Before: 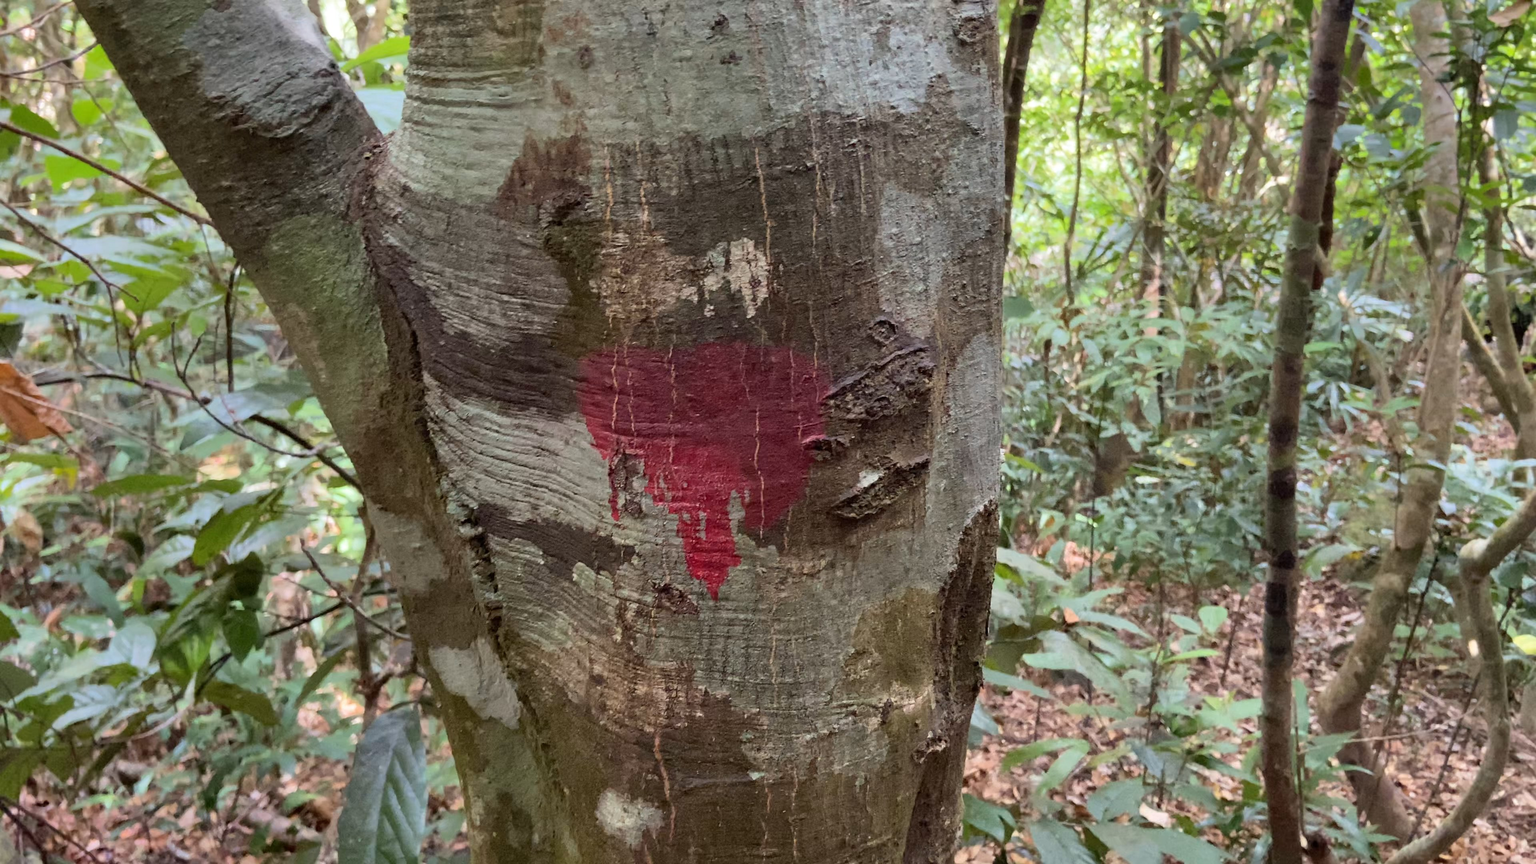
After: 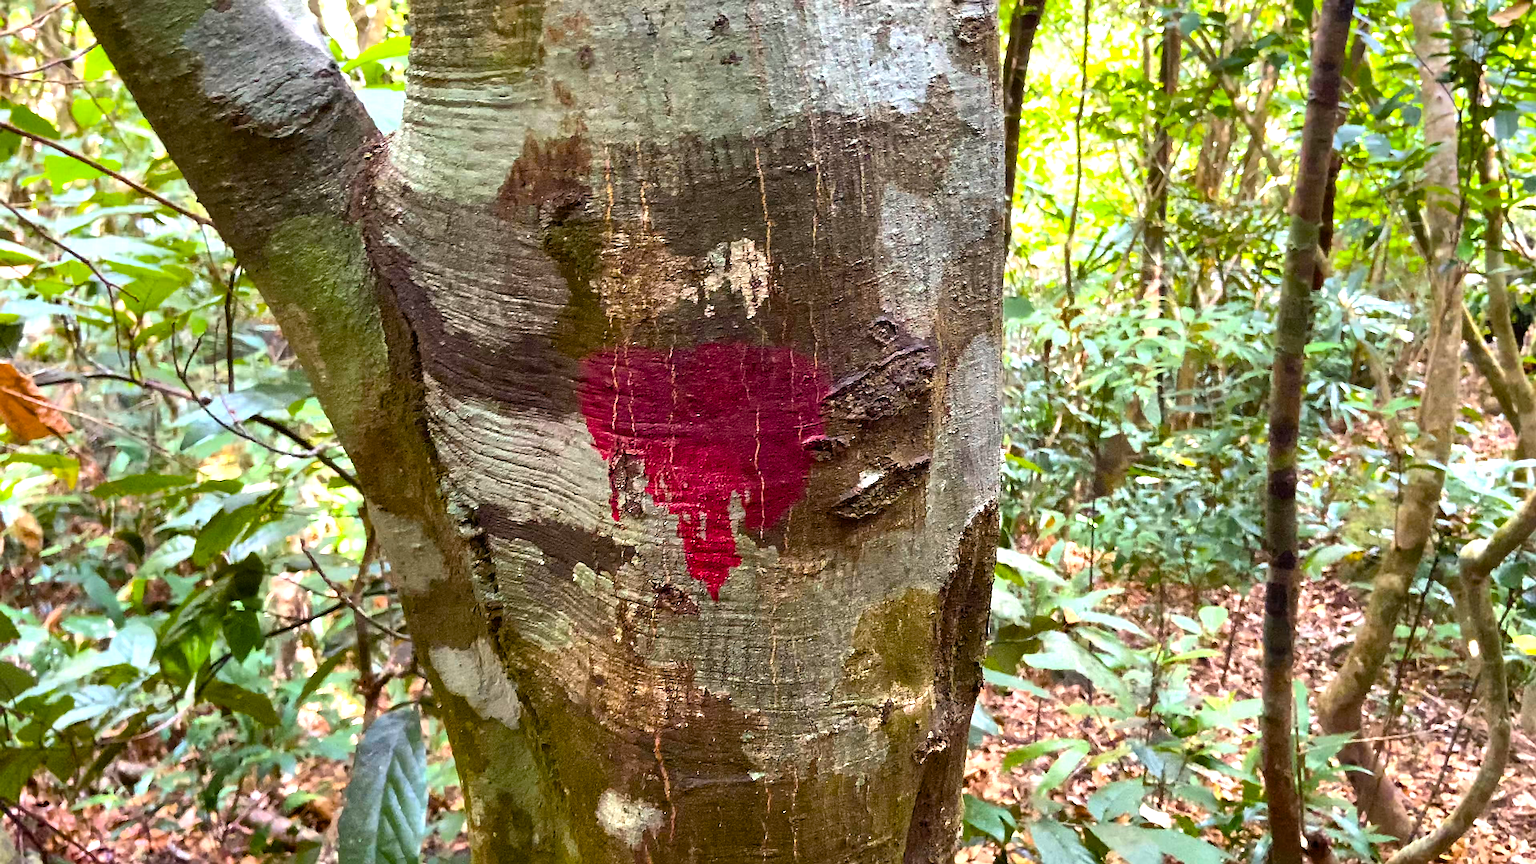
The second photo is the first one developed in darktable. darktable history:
exposure: black level correction 0, exposure 0.5 EV, compensate exposure bias true, compensate highlight preservation false
sharpen: radius 1.4, amount 1.25, threshold 0.7
color balance rgb: linear chroma grading › global chroma 9%, perceptual saturation grading › global saturation 36%, perceptual saturation grading › shadows 35%, perceptual brilliance grading › global brilliance 15%, perceptual brilliance grading › shadows -35%, global vibrance 15%
